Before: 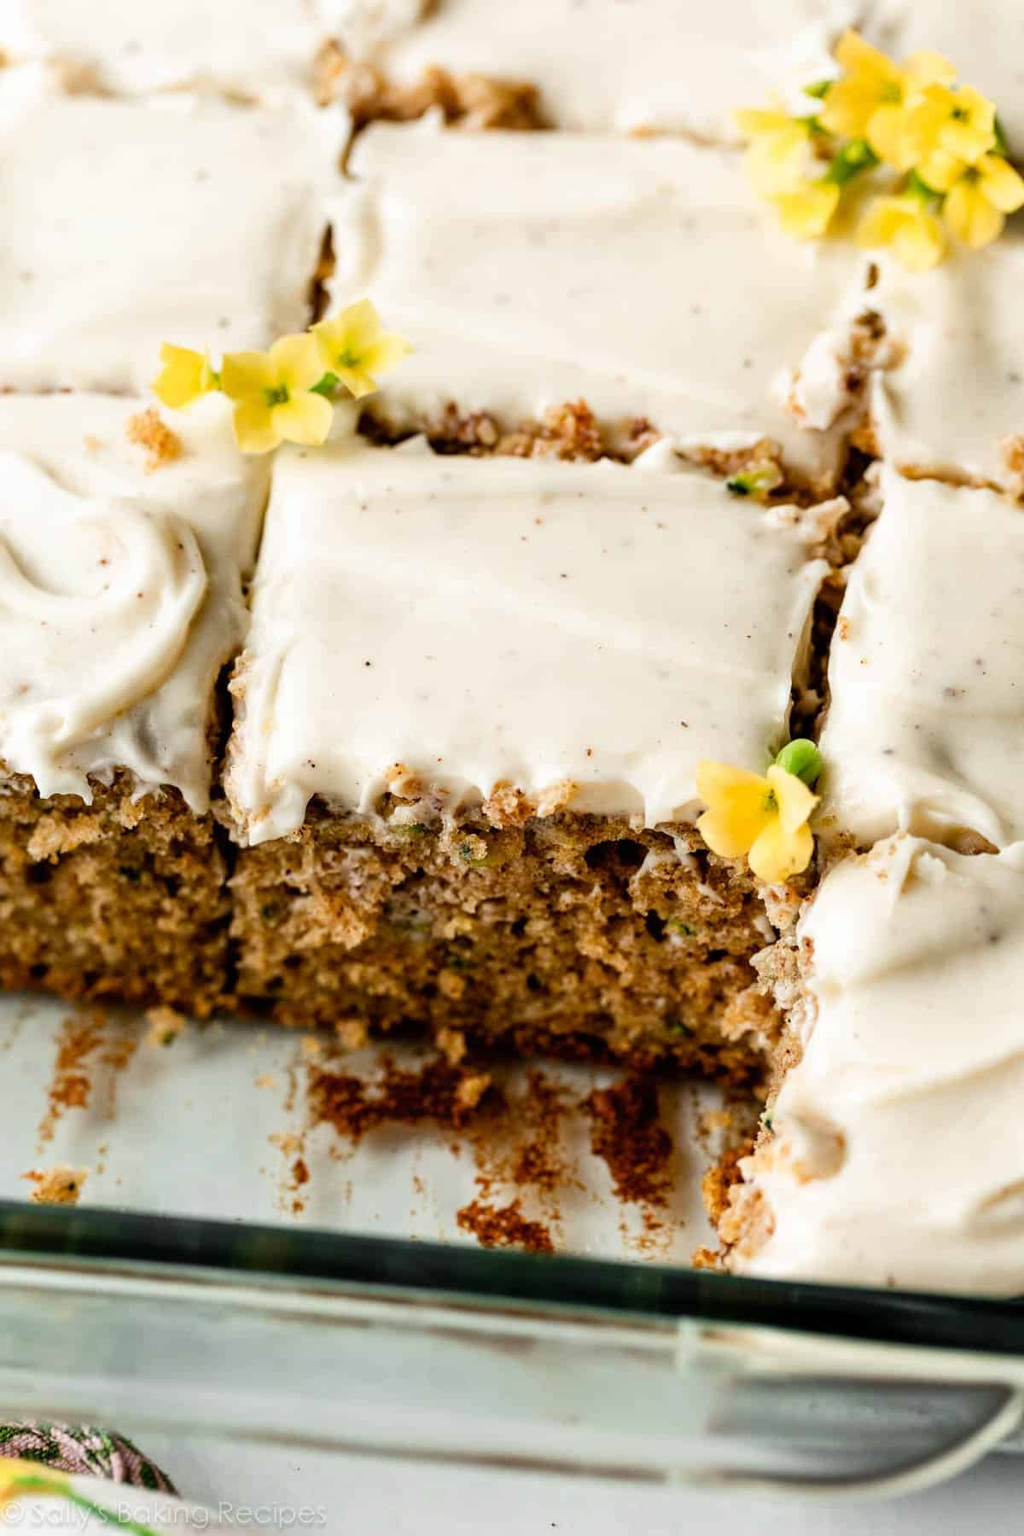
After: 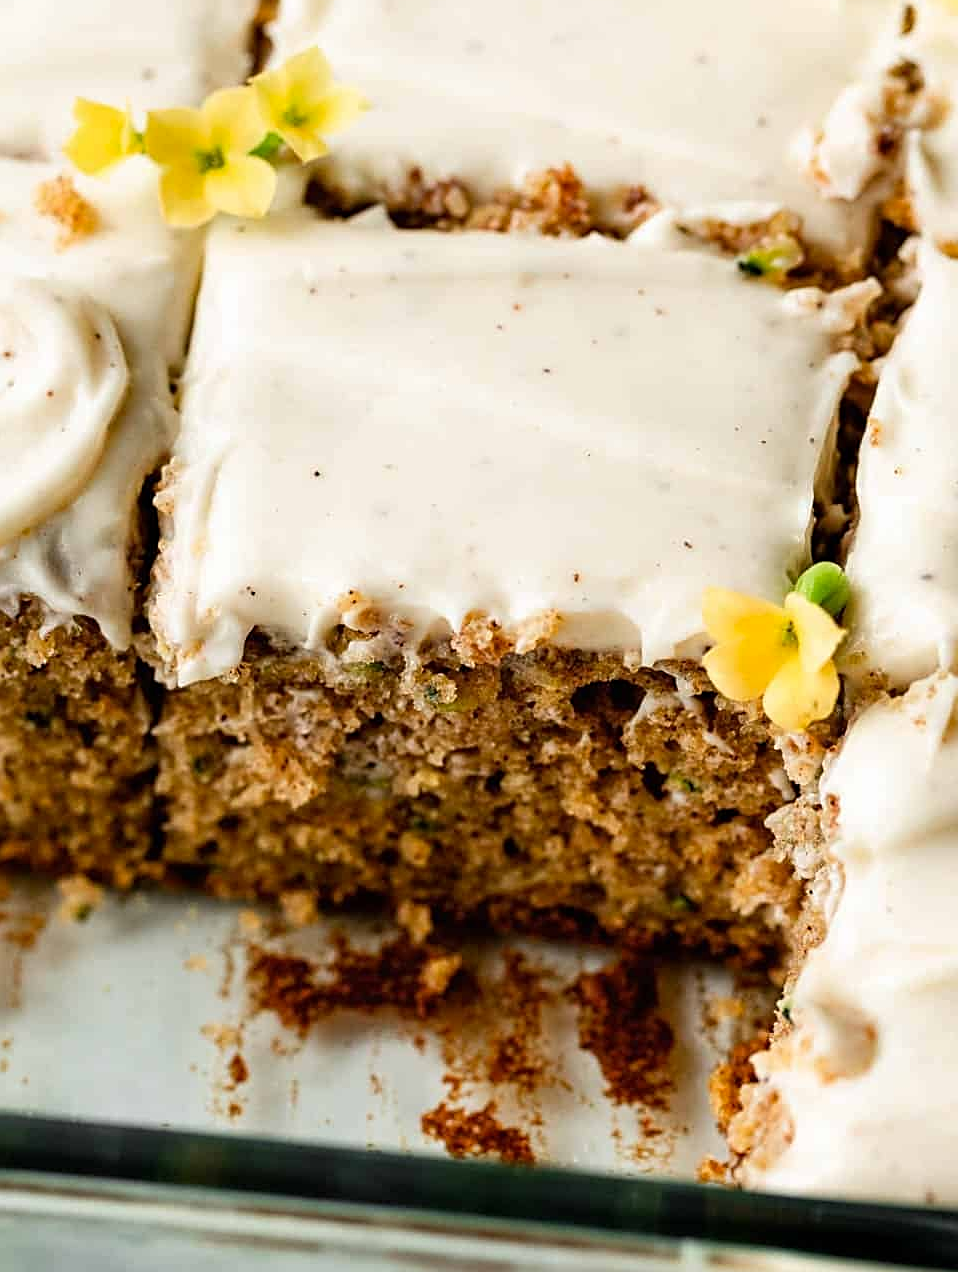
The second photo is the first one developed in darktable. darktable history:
crop: left 9.527%, top 16.929%, right 10.579%, bottom 12.367%
sharpen: on, module defaults
color zones: curves: ch1 [(0, 0.513) (0.143, 0.524) (0.286, 0.511) (0.429, 0.506) (0.571, 0.503) (0.714, 0.503) (0.857, 0.508) (1, 0.513)]
